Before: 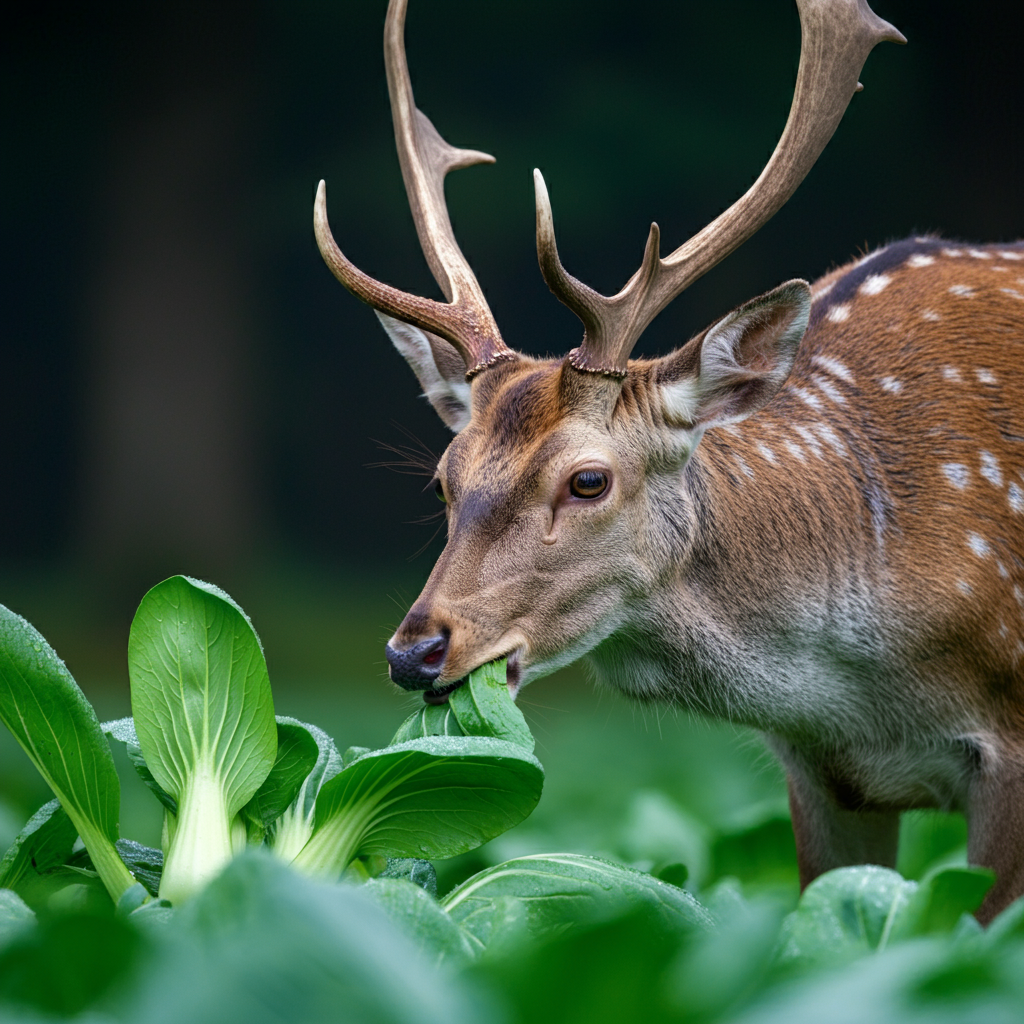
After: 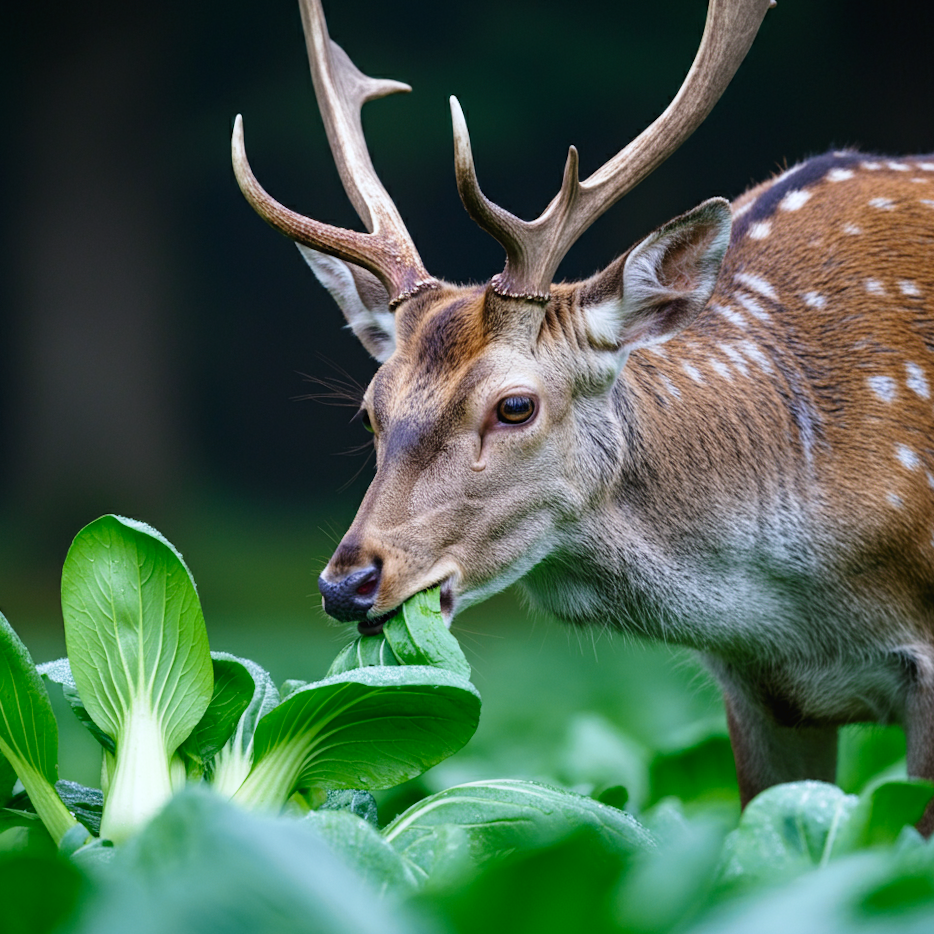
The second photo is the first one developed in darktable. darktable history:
crop and rotate: angle 1.96°, left 5.673%, top 5.673%
white balance: red 0.954, blue 1.079
tone curve: curves: ch0 [(0, 0) (0.003, 0.019) (0.011, 0.019) (0.025, 0.026) (0.044, 0.043) (0.069, 0.066) (0.1, 0.095) (0.136, 0.133) (0.177, 0.181) (0.224, 0.233) (0.277, 0.302) (0.335, 0.375) (0.399, 0.452) (0.468, 0.532) (0.543, 0.609) (0.623, 0.695) (0.709, 0.775) (0.801, 0.865) (0.898, 0.932) (1, 1)], preserve colors none
